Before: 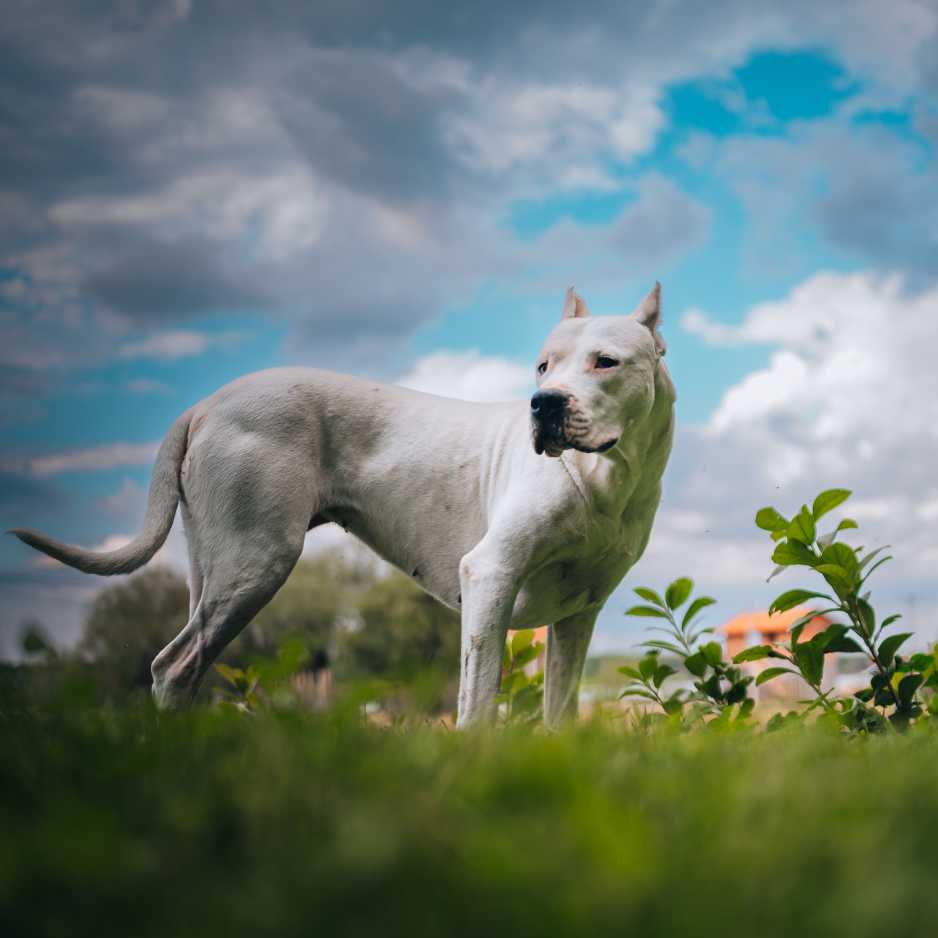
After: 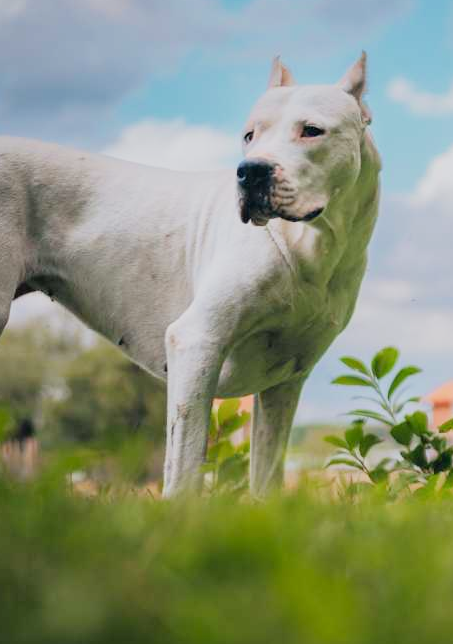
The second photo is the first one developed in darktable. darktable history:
filmic rgb: black relative exposure -13 EV, threshold 3 EV, target white luminance 85%, hardness 6.3, latitude 42.11%, contrast 0.858, shadows ↔ highlights balance 8.63%, color science v4 (2020), enable highlight reconstruction true
exposure: exposure 0.559 EV, compensate highlight preservation false
crop: left 31.379%, top 24.658%, right 20.326%, bottom 6.628%
